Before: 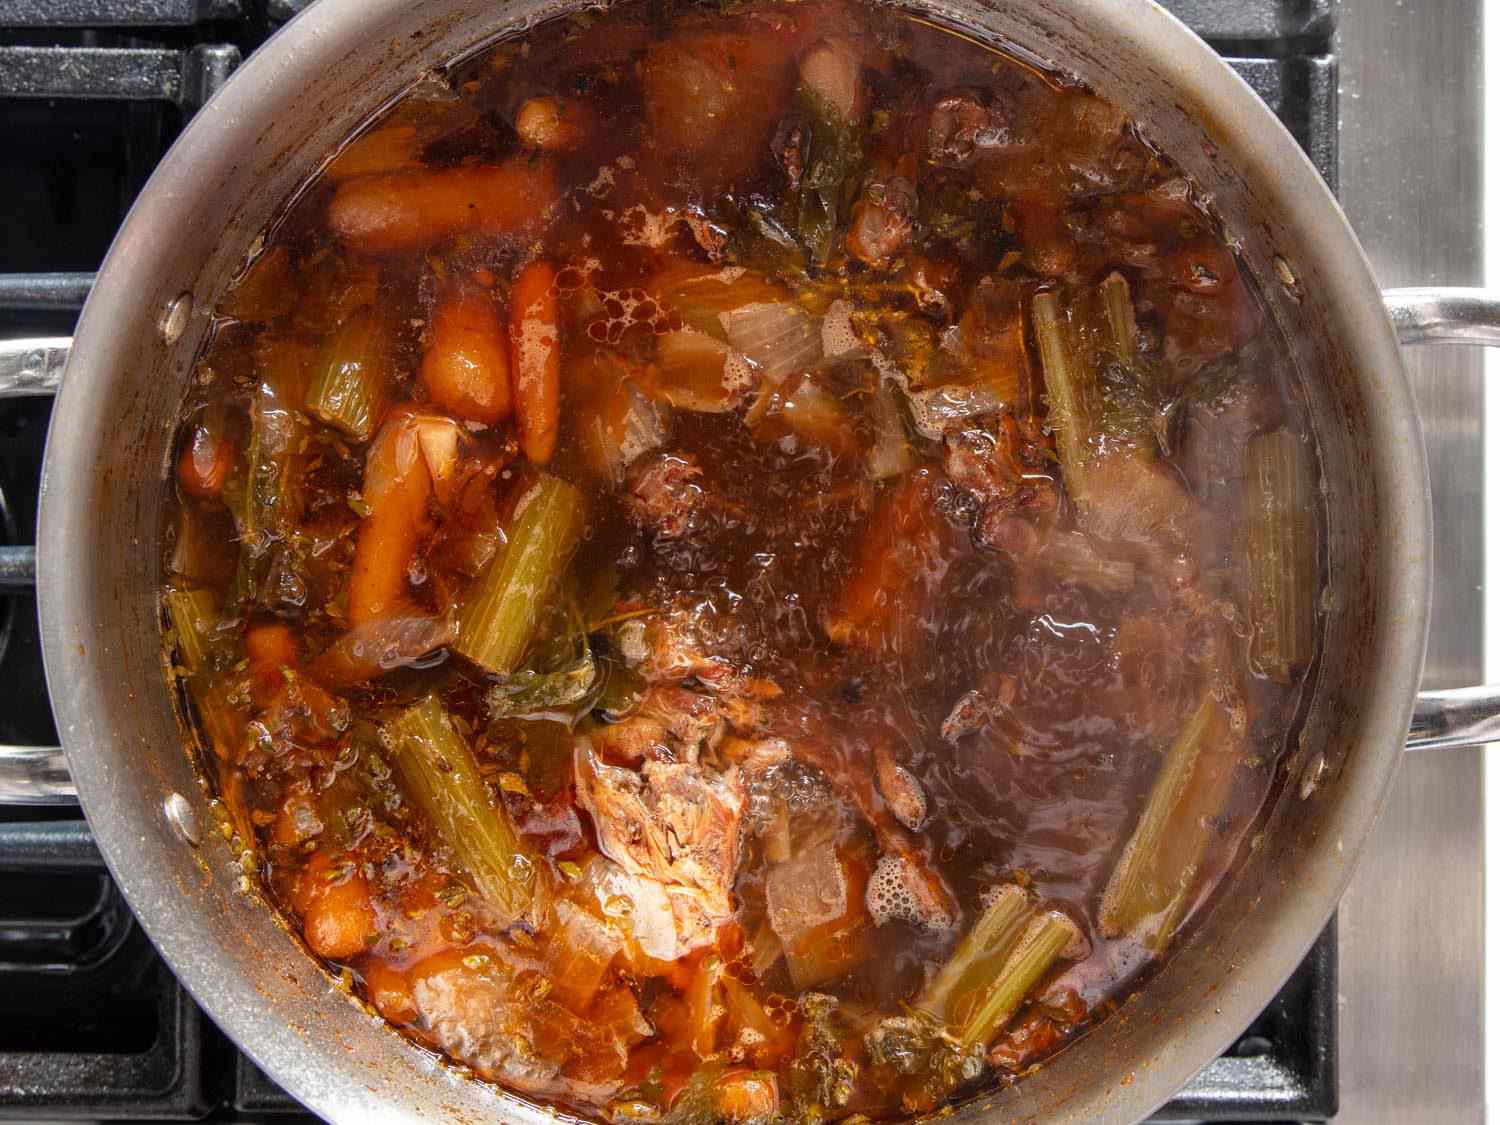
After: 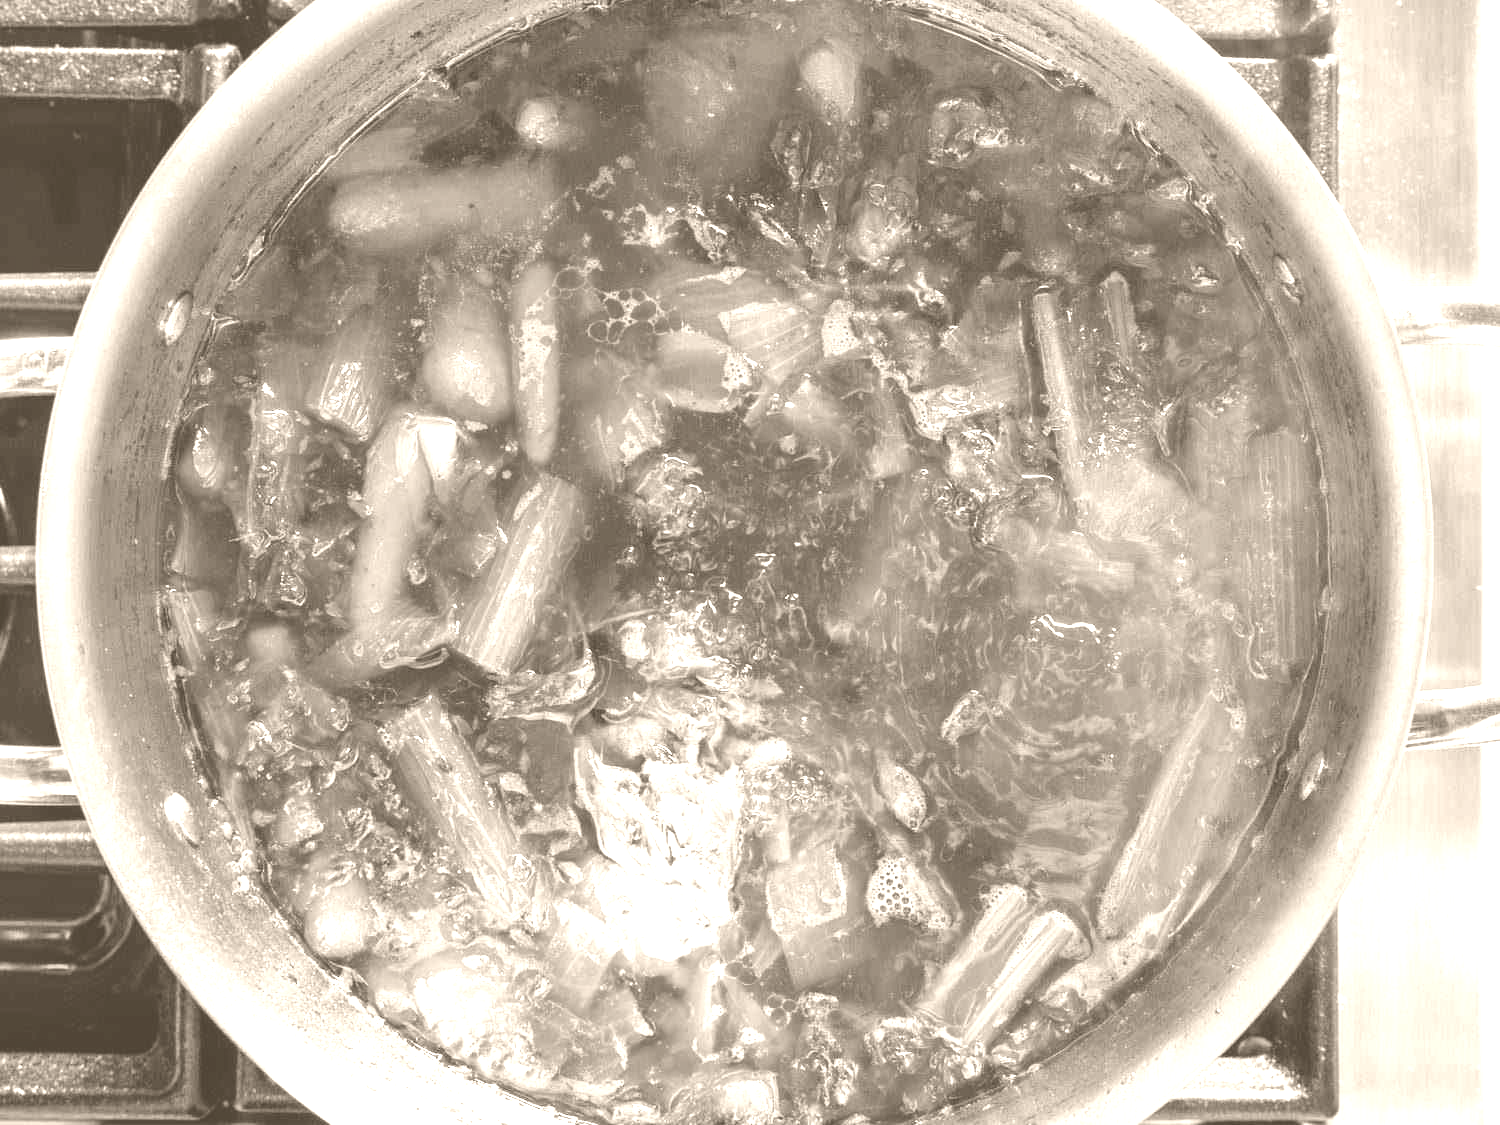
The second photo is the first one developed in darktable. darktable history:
base curve: curves: ch0 [(0, 0) (0.088, 0.125) (0.176, 0.251) (0.354, 0.501) (0.613, 0.749) (1, 0.877)], preserve colors none
colorize: hue 34.49°, saturation 35.33%, source mix 100%, version 1
